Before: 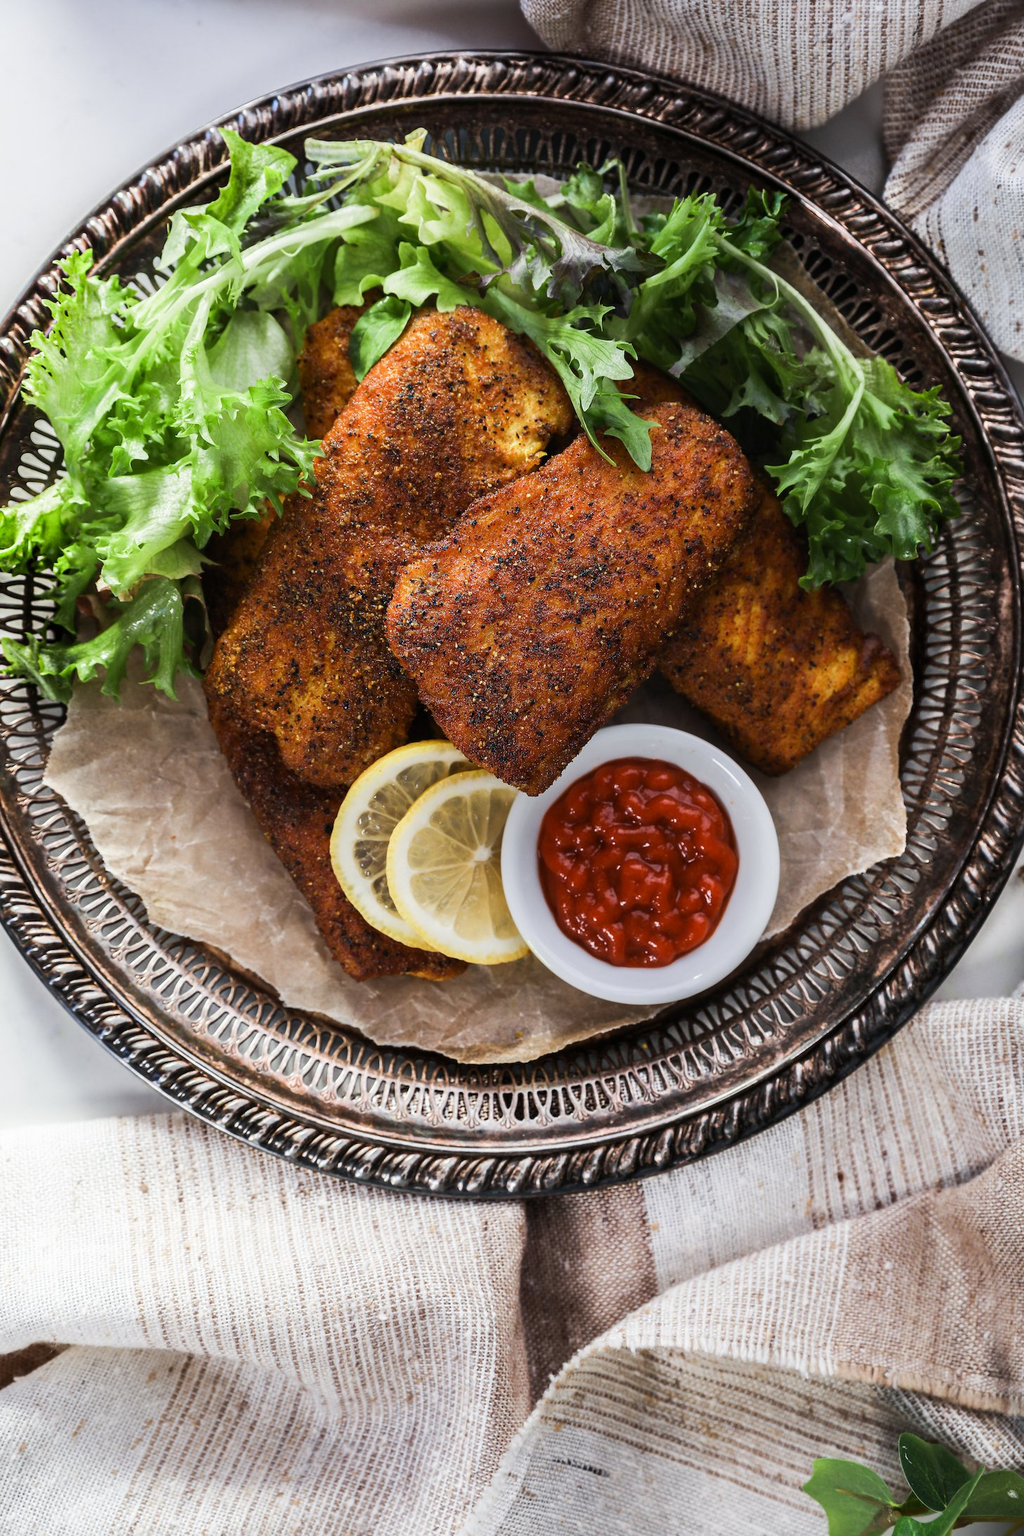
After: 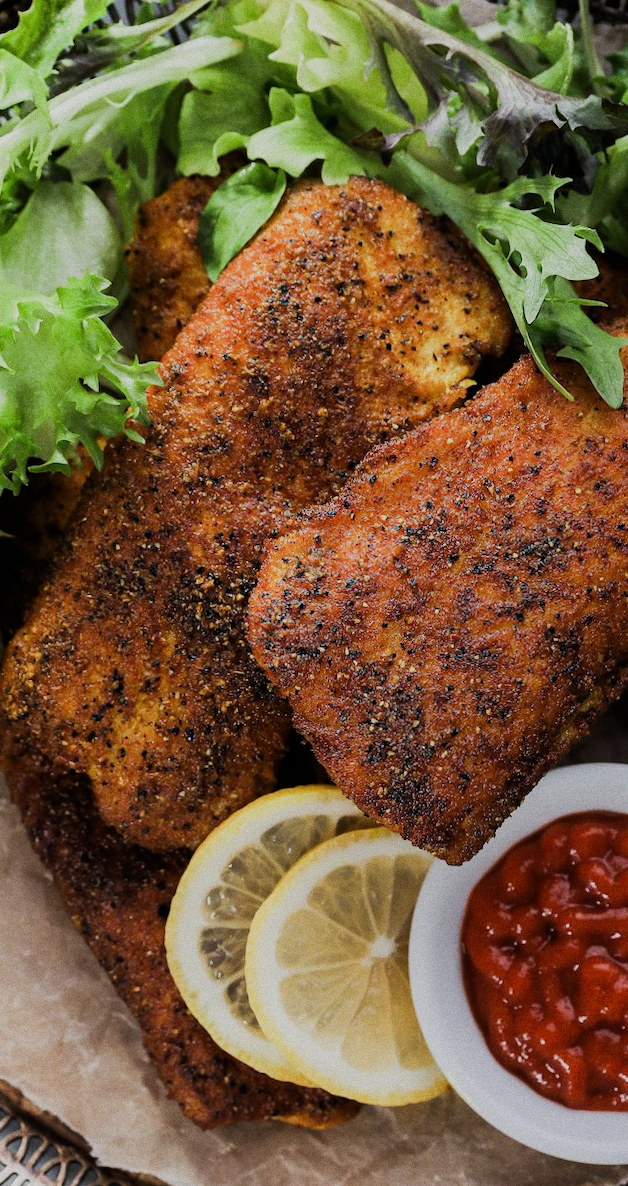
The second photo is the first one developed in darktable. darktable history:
rotate and perspective: rotation 0.226°, lens shift (vertical) -0.042, crop left 0.023, crop right 0.982, crop top 0.006, crop bottom 0.994
grain: coarseness 22.88 ISO
crop: left 20.248%, top 10.86%, right 35.675%, bottom 34.321%
filmic rgb: black relative exposure -7.65 EV, white relative exposure 4.56 EV, hardness 3.61
